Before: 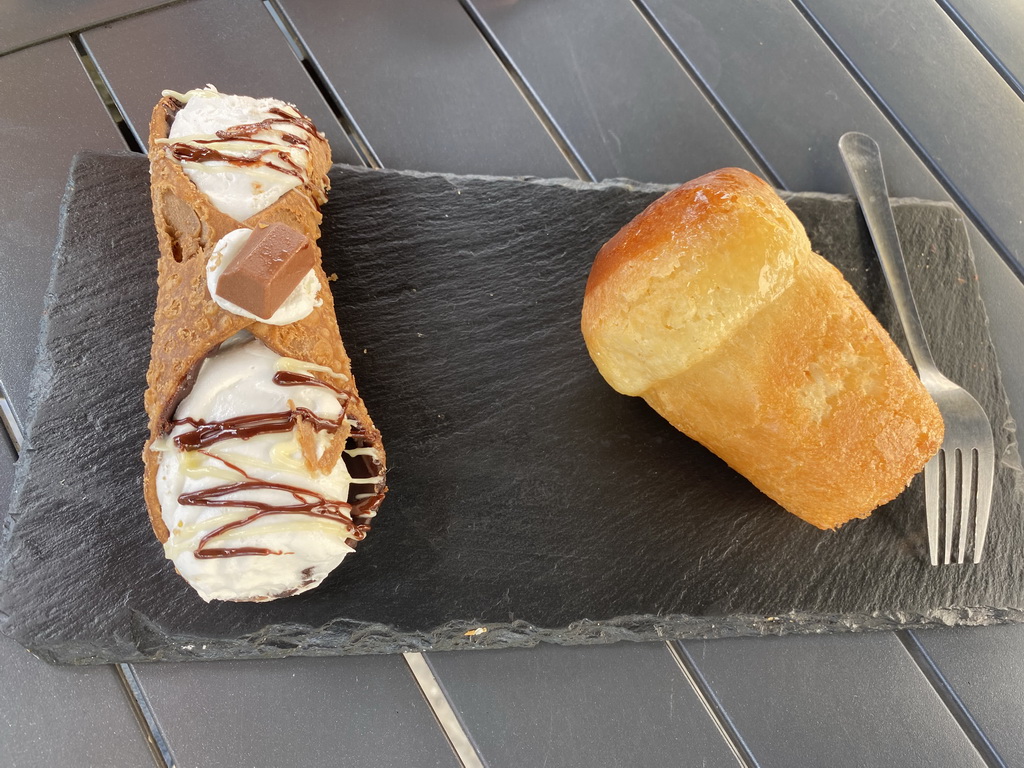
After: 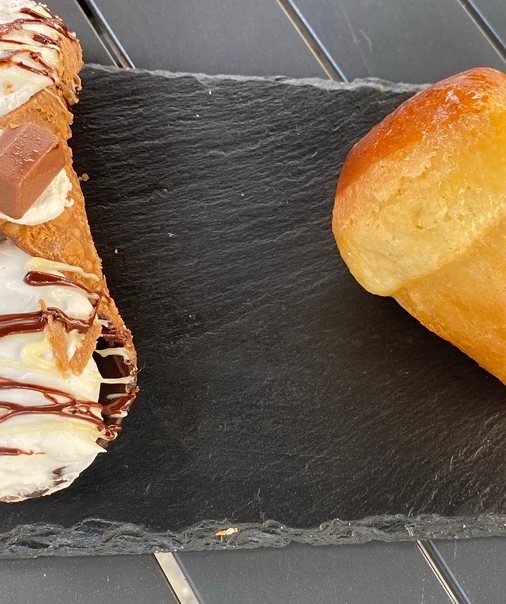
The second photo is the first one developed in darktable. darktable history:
sharpen: amount 0.205
crop and rotate: angle 0.012°, left 24.374%, top 13.13%, right 26.197%, bottom 8.154%
